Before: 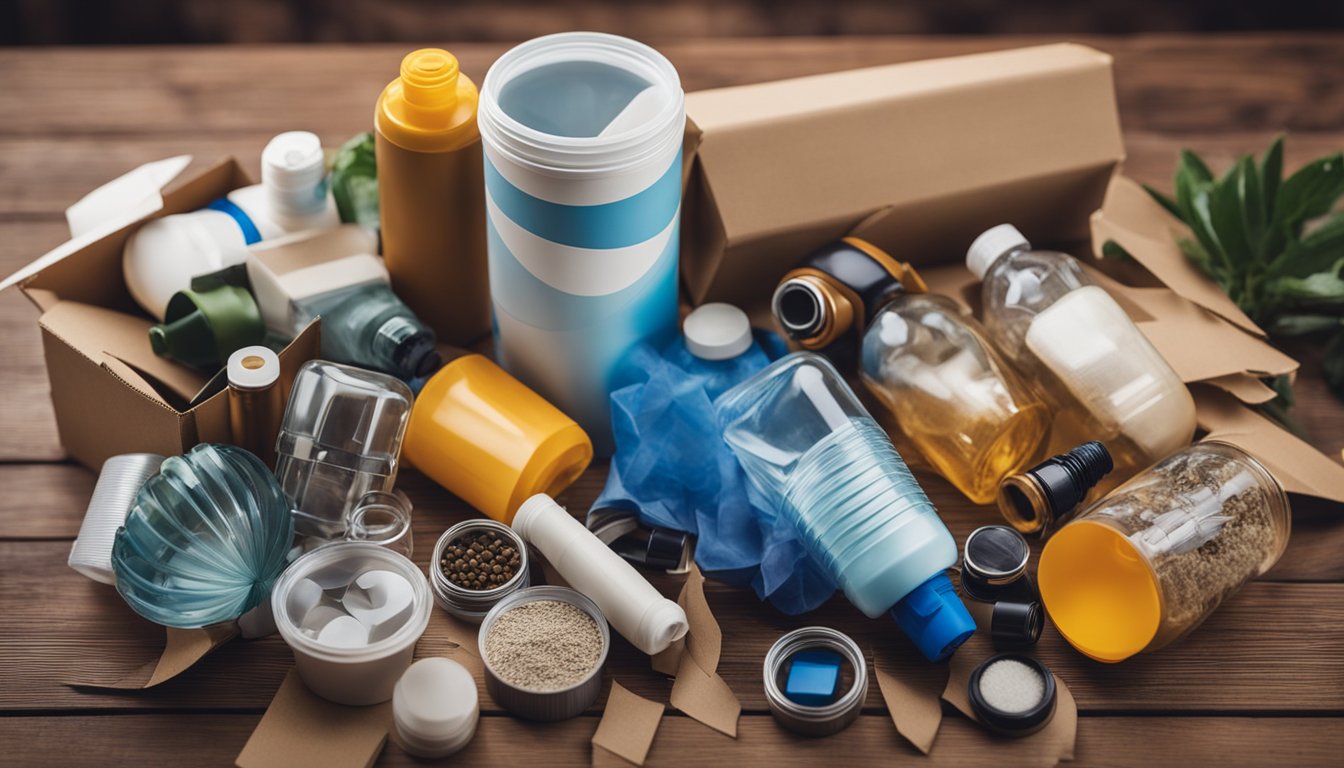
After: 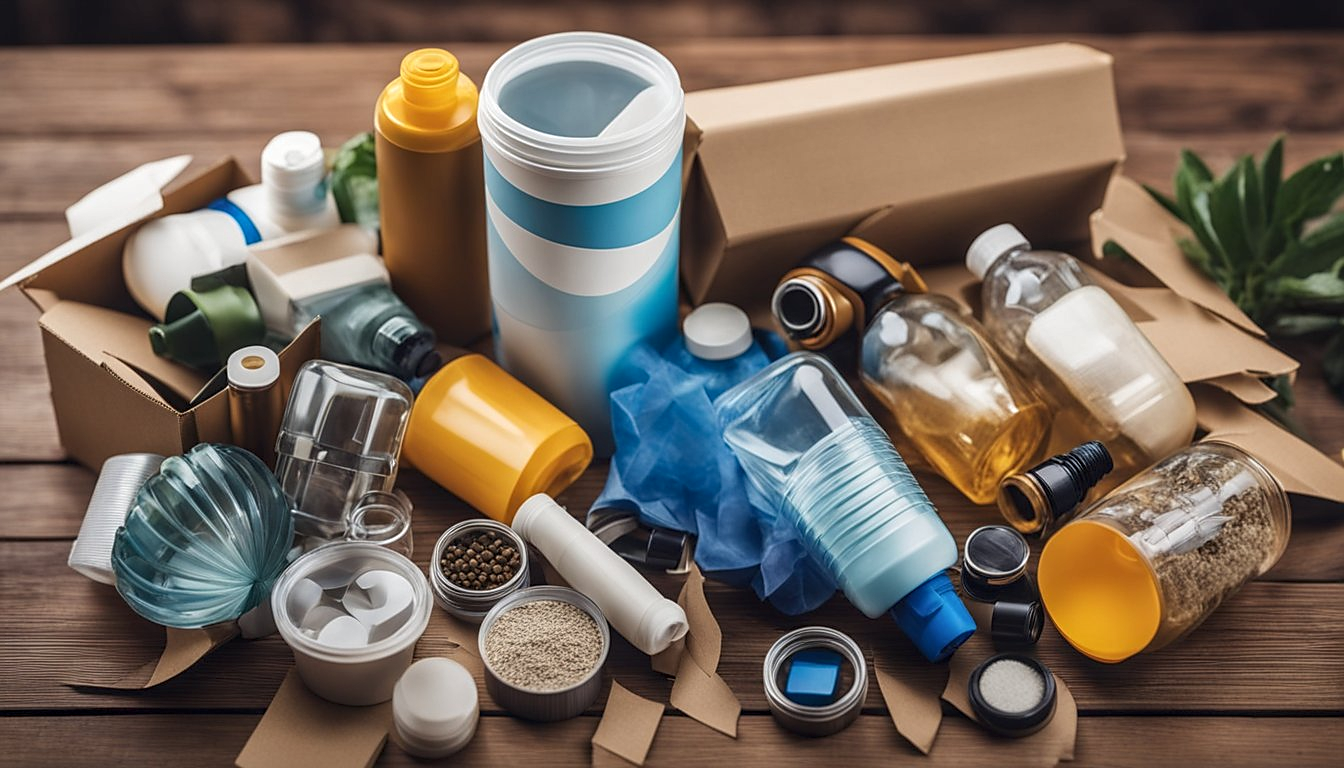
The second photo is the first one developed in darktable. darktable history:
local contrast: on, module defaults
sharpen: radius 1.859, amount 0.413, threshold 1.357
